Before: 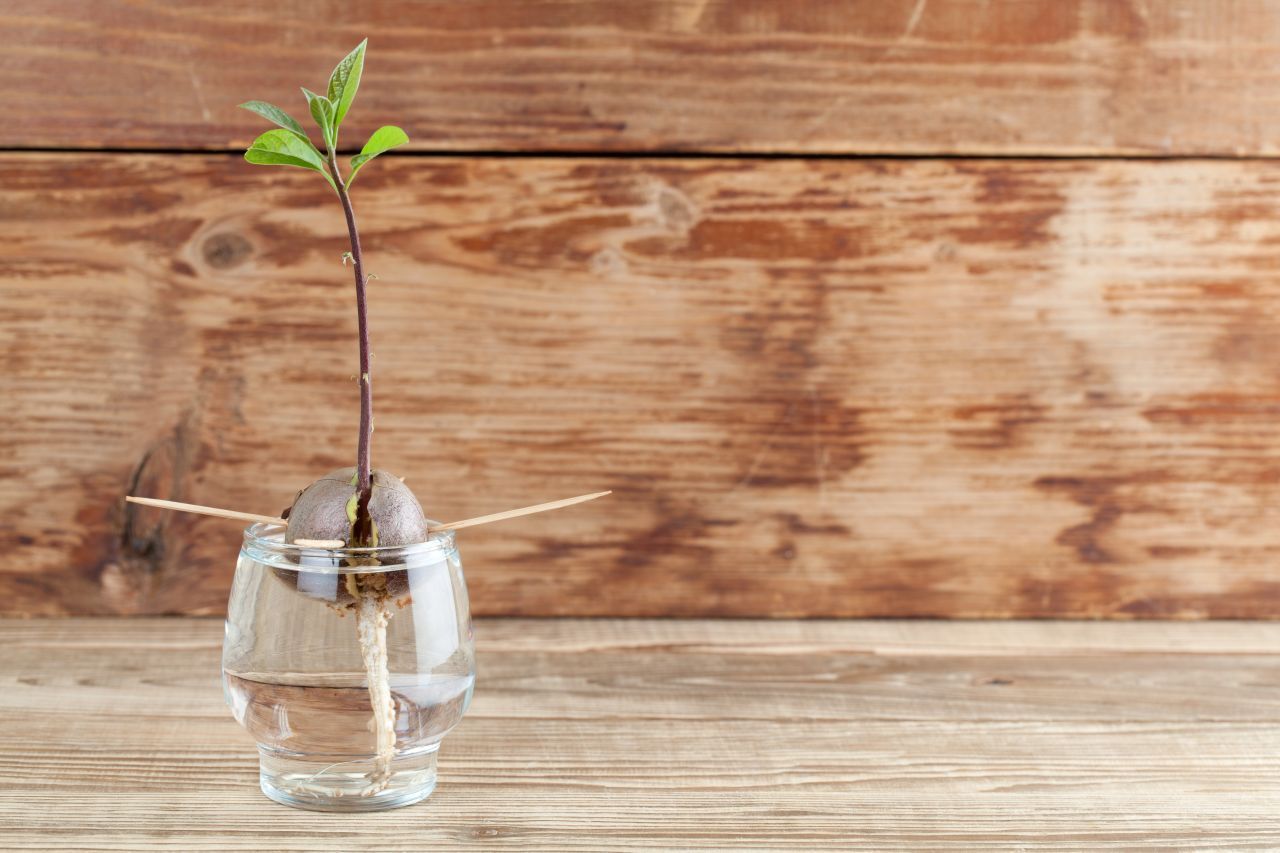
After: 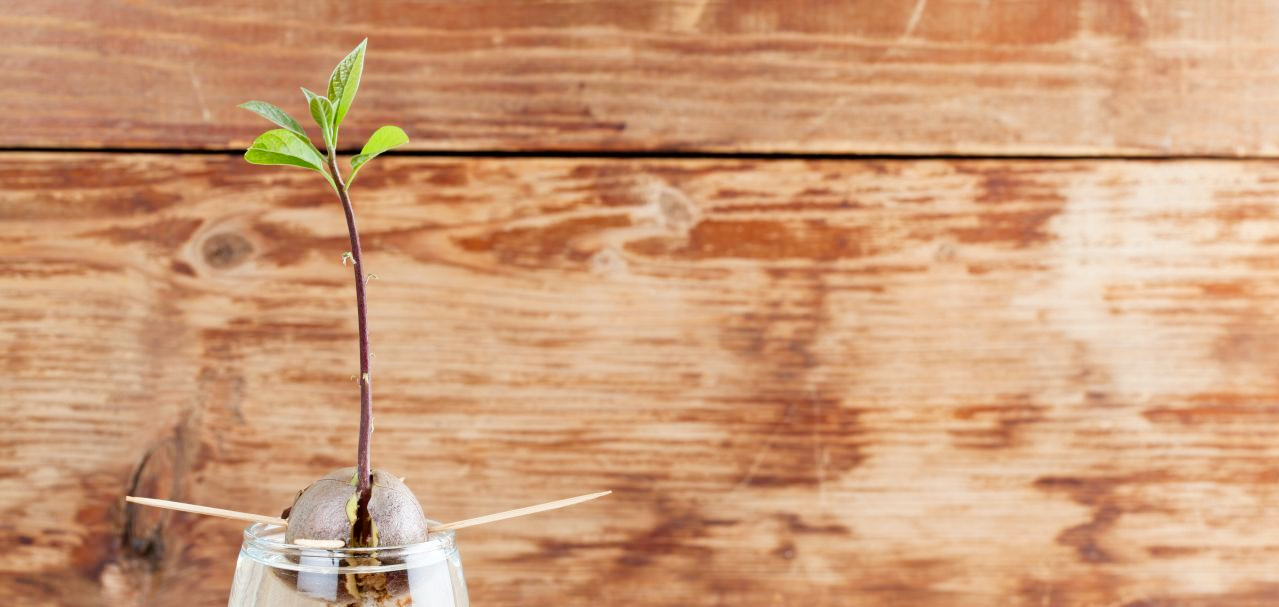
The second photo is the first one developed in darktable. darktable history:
crop: right 0%, bottom 28.807%
tone curve: curves: ch0 [(0, 0) (0.004, 0.001) (0.133, 0.112) (0.325, 0.362) (0.832, 0.893) (1, 1)], preserve colors none
